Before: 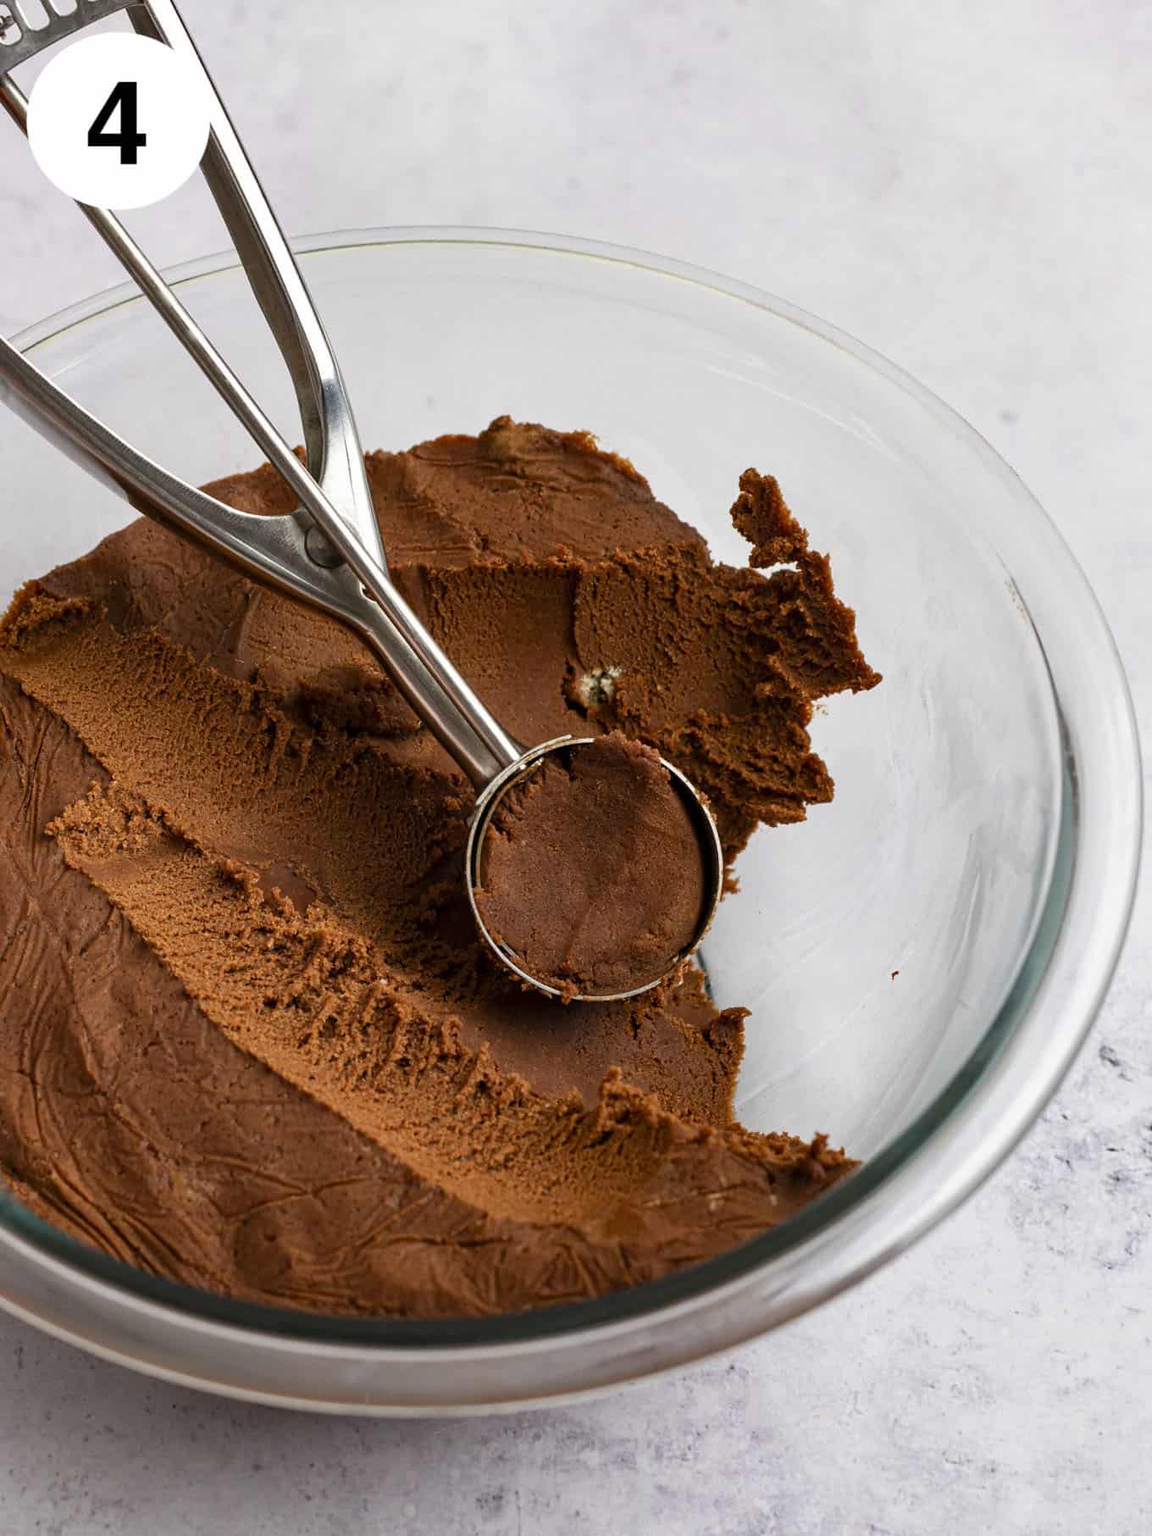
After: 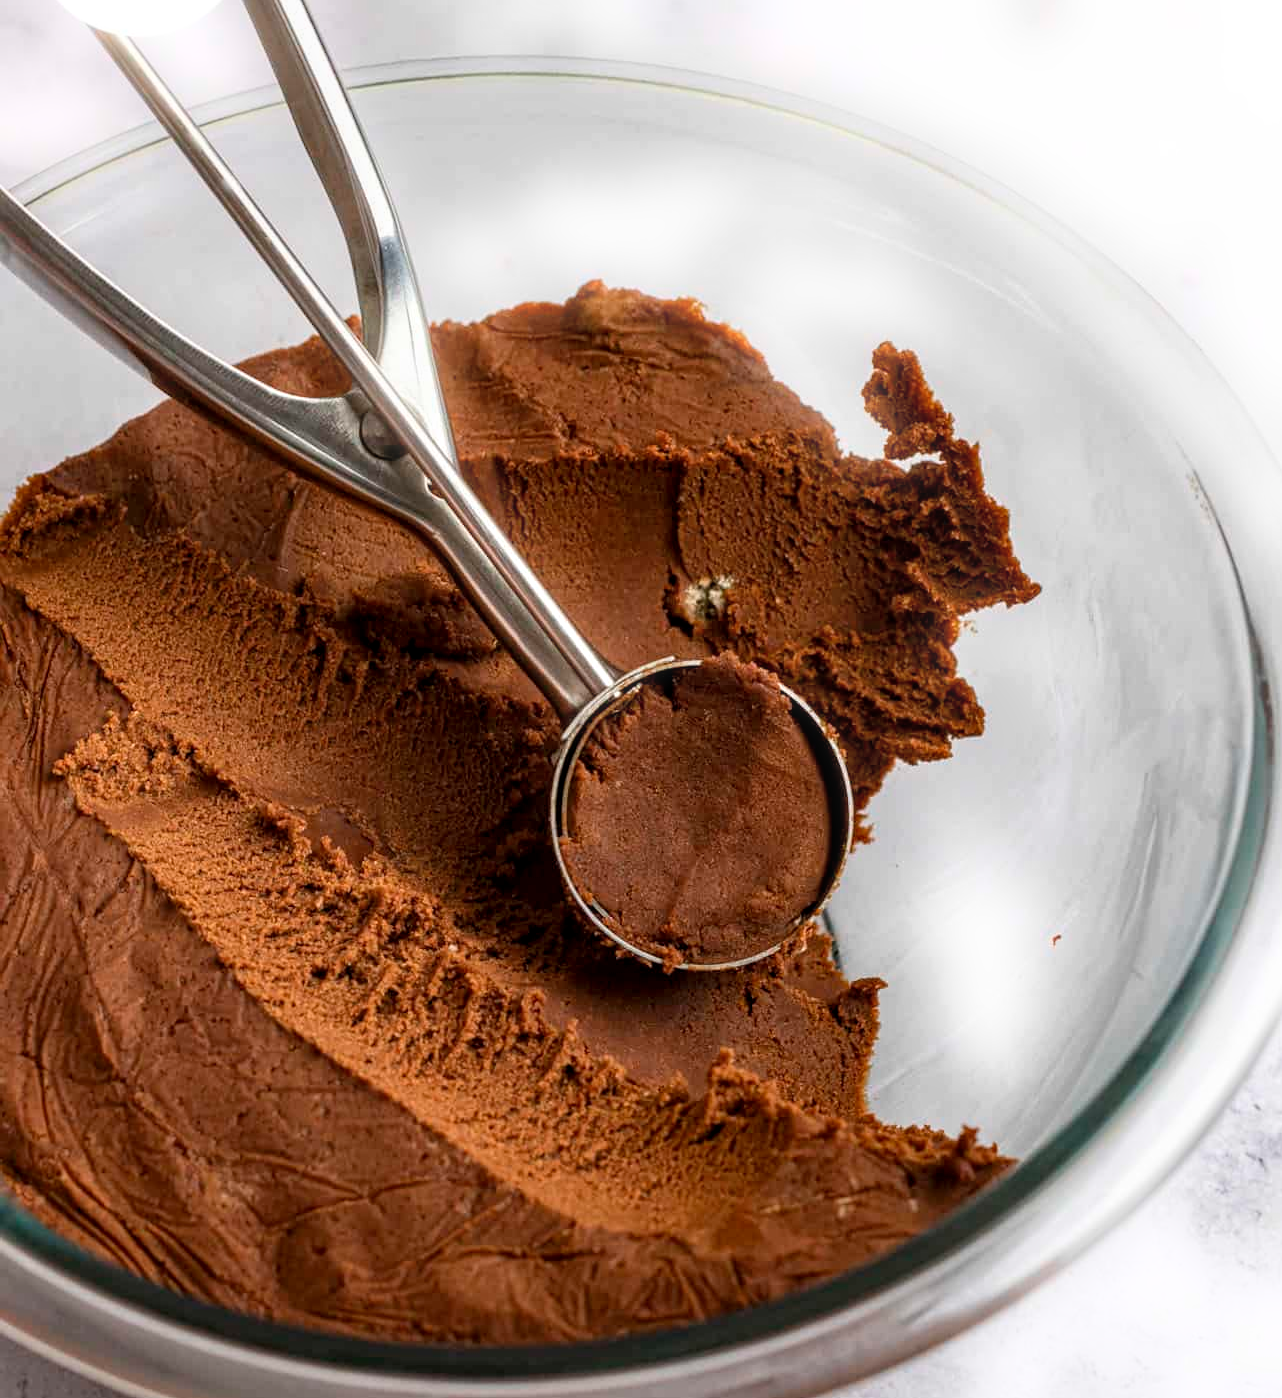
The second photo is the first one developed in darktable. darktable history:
local contrast: on, module defaults
crop and rotate: angle 0.03°, top 11.643%, right 5.651%, bottom 11.189%
bloom: size 5%, threshold 95%, strength 15%
